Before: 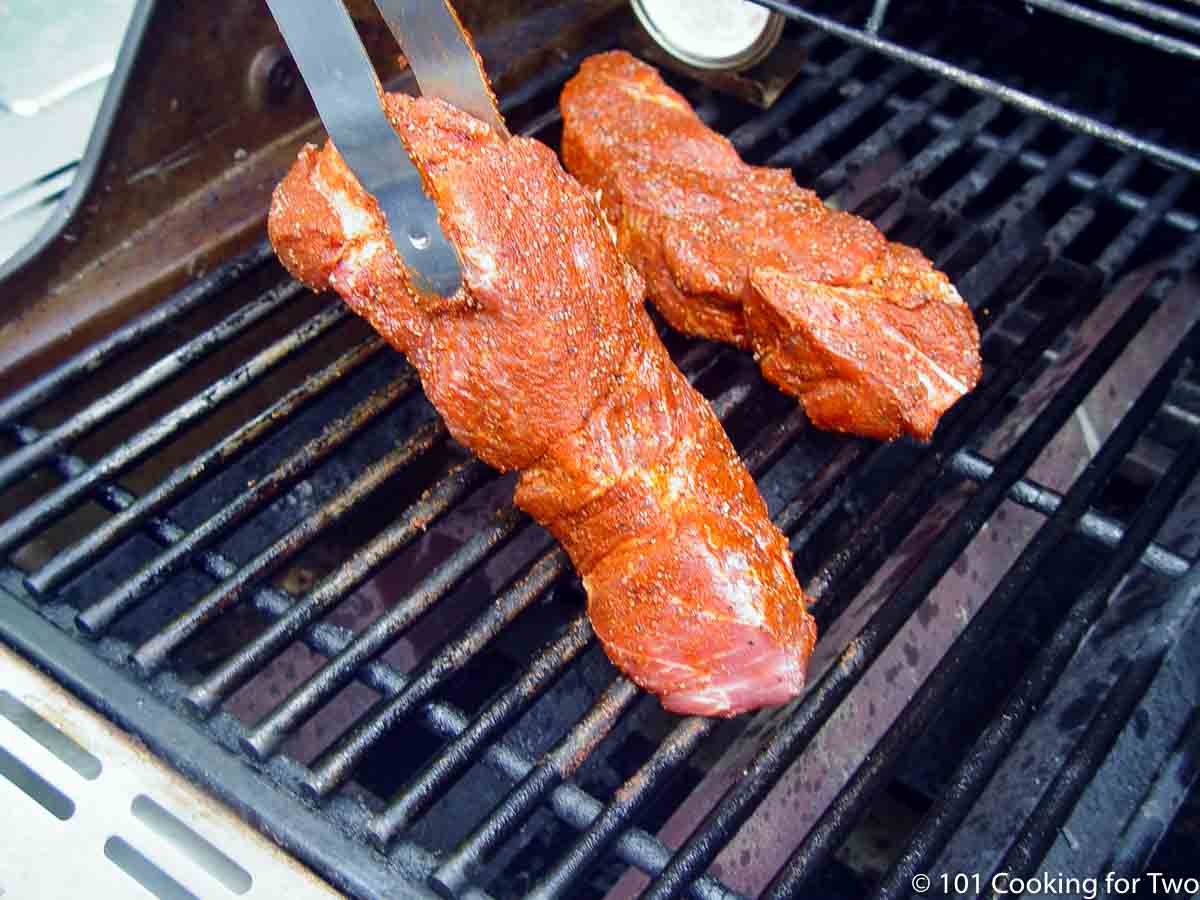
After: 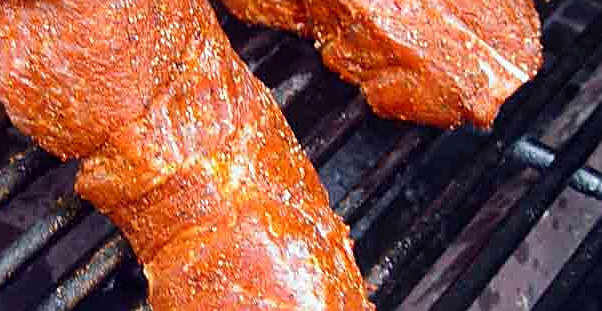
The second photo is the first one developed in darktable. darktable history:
sharpen: on, module defaults
bloom: size 13.65%, threshold 98.39%, strength 4.82%
crop: left 36.607%, top 34.735%, right 13.146%, bottom 30.611%
